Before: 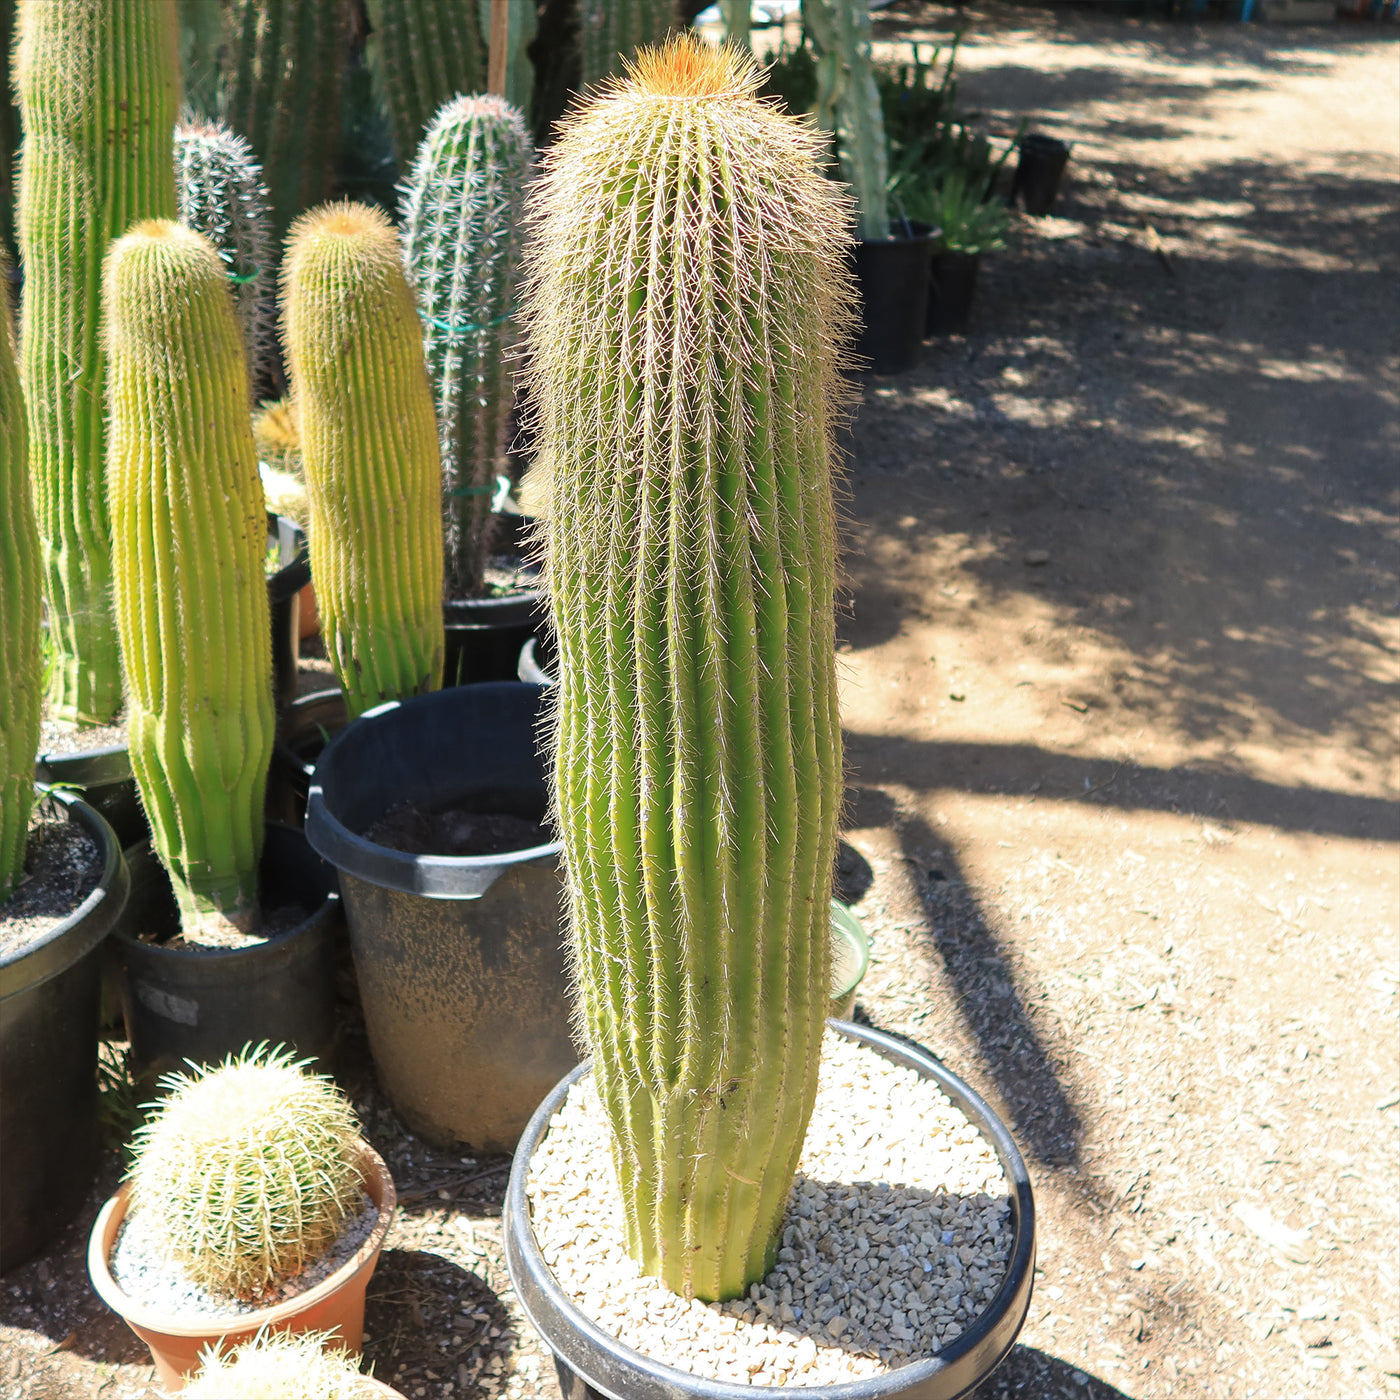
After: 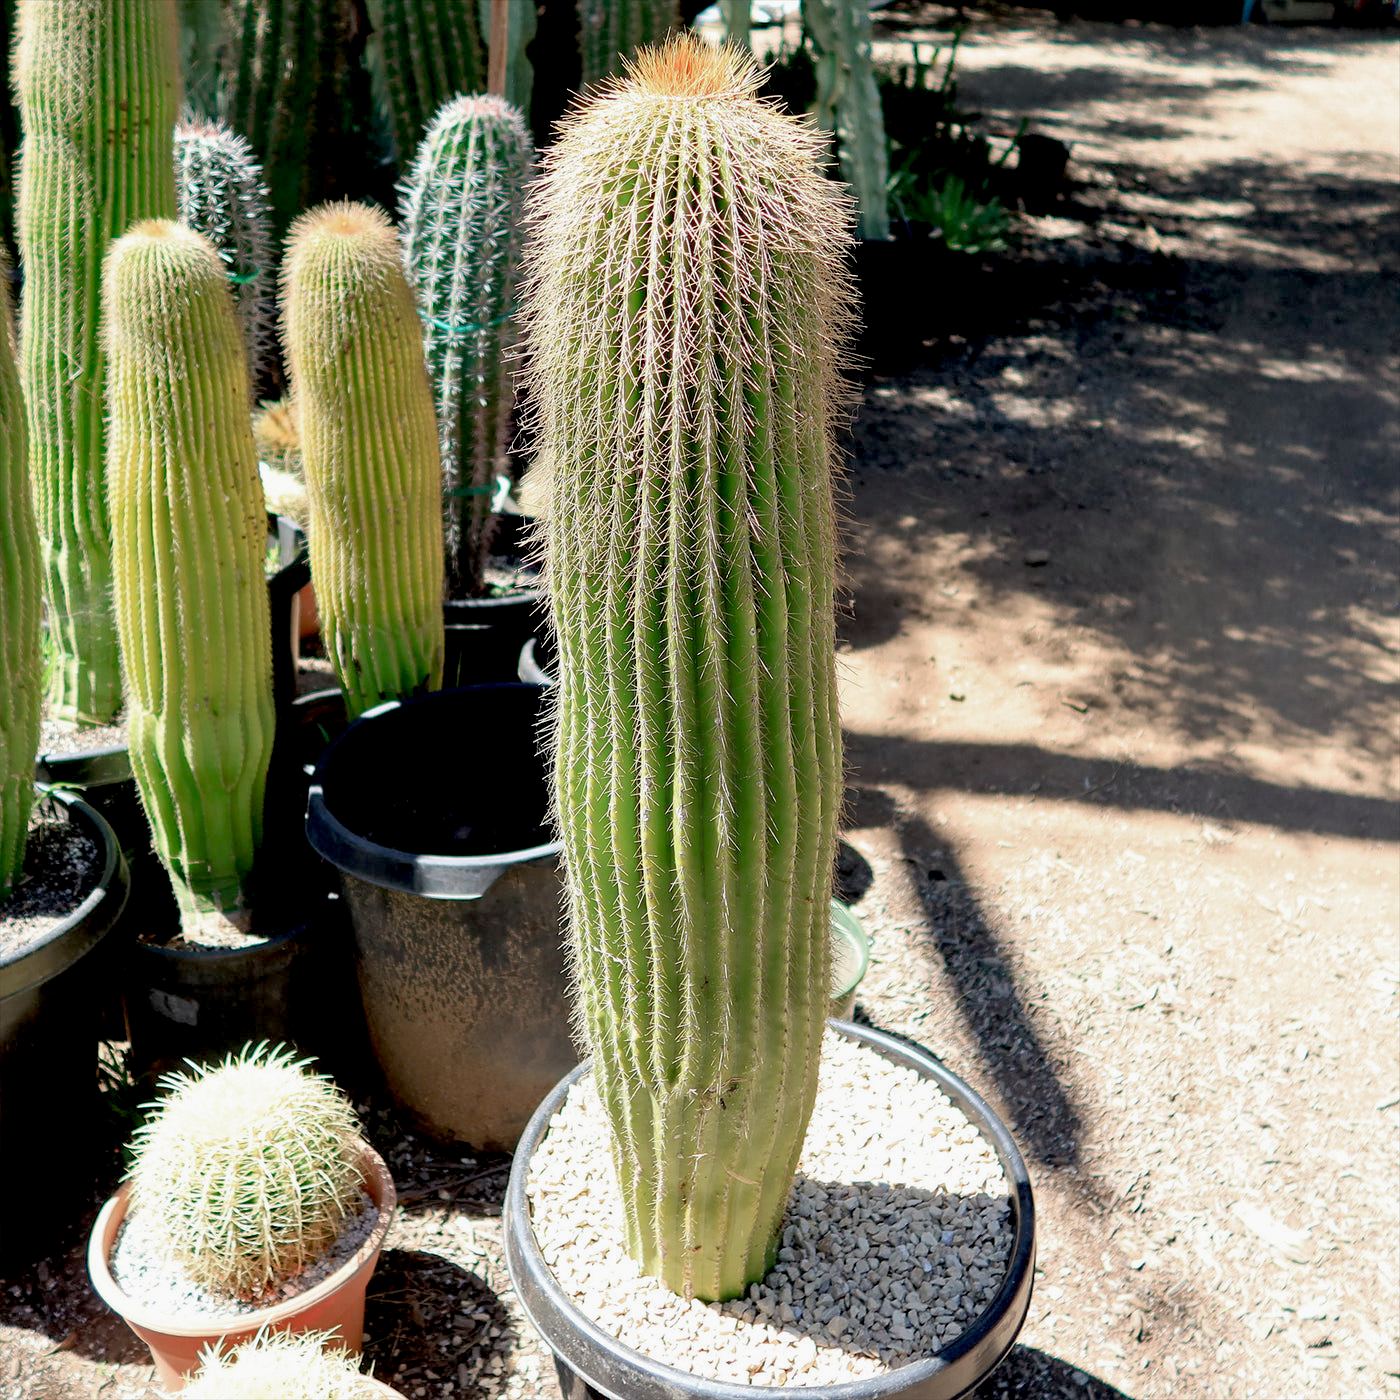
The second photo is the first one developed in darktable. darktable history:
exposure: black level correction 0.029, exposure -0.073 EV, compensate highlight preservation false
color contrast: blue-yellow contrast 0.7
